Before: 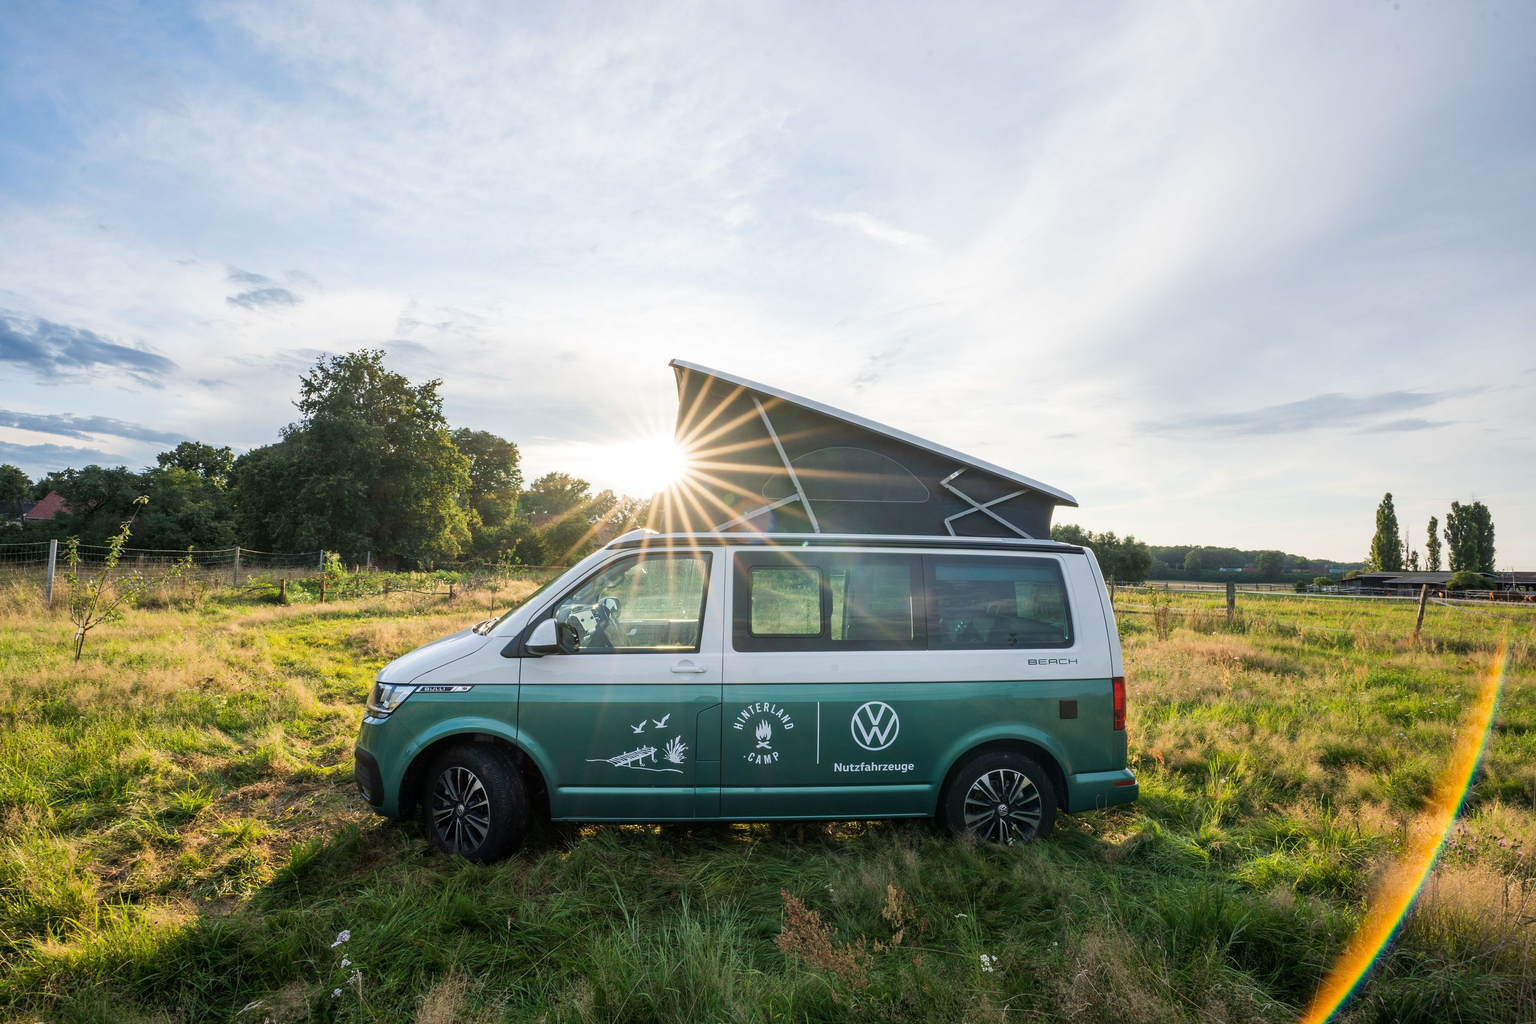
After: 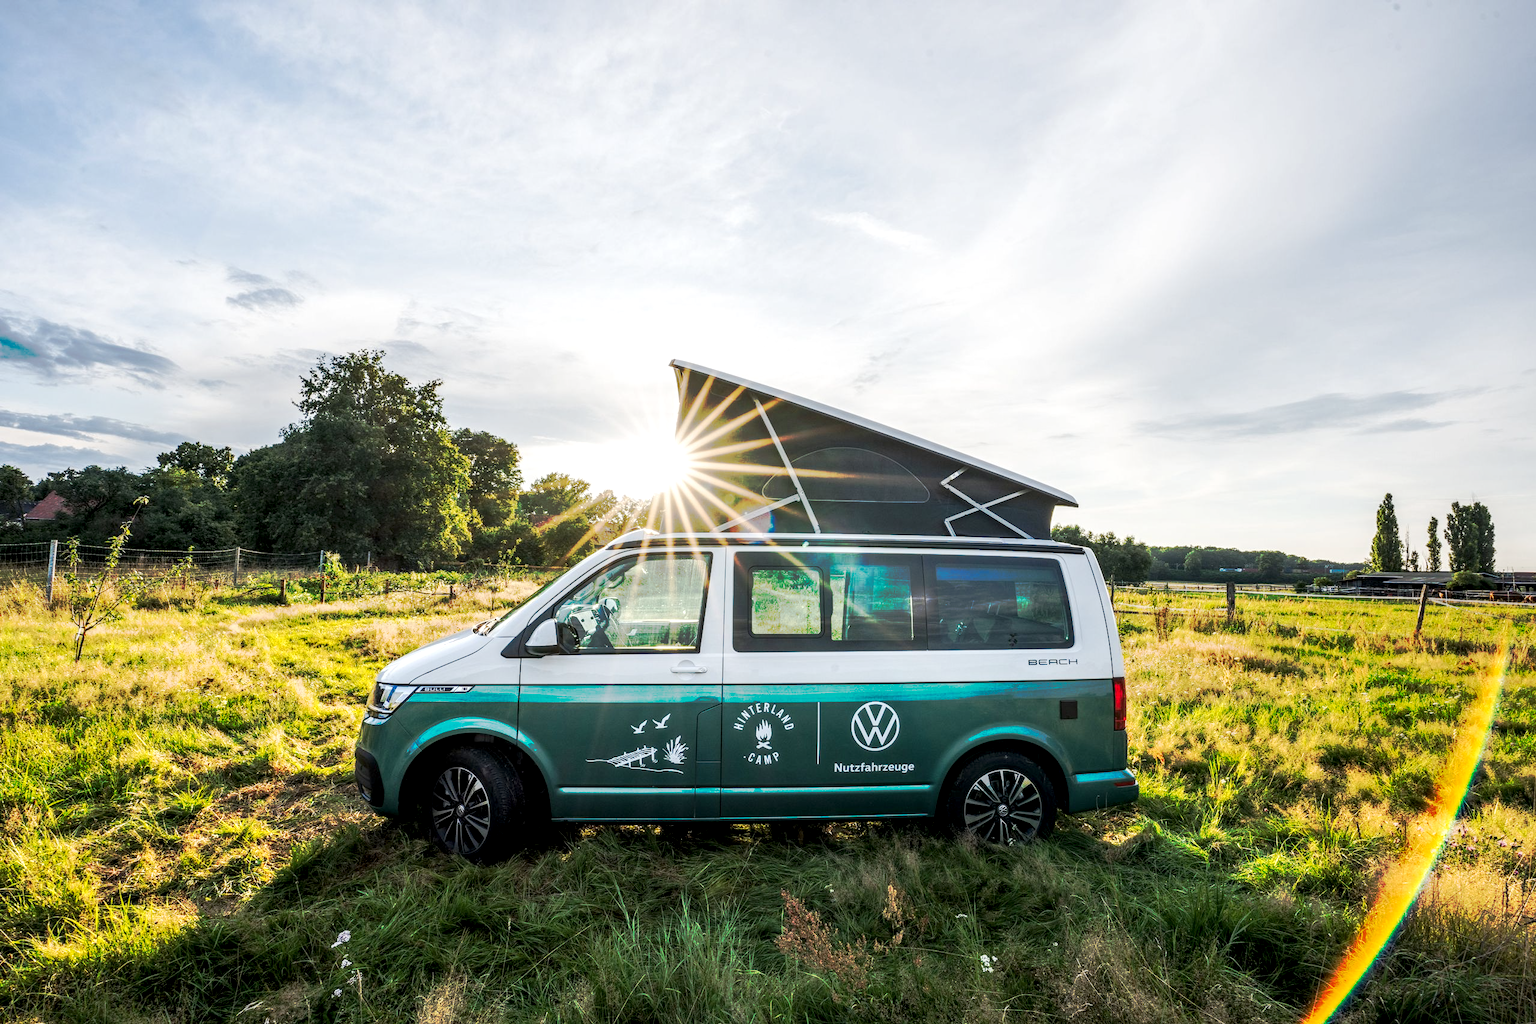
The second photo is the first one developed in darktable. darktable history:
local contrast: detail 154%
tone curve: curves: ch0 [(0, 0) (0.003, 0.003) (0.011, 0.011) (0.025, 0.024) (0.044, 0.043) (0.069, 0.067) (0.1, 0.096) (0.136, 0.131) (0.177, 0.171) (0.224, 0.216) (0.277, 0.267) (0.335, 0.323) (0.399, 0.384) (0.468, 0.451) (0.543, 0.678) (0.623, 0.734) (0.709, 0.795) (0.801, 0.859) (0.898, 0.928) (1, 1)], preserve colors none
